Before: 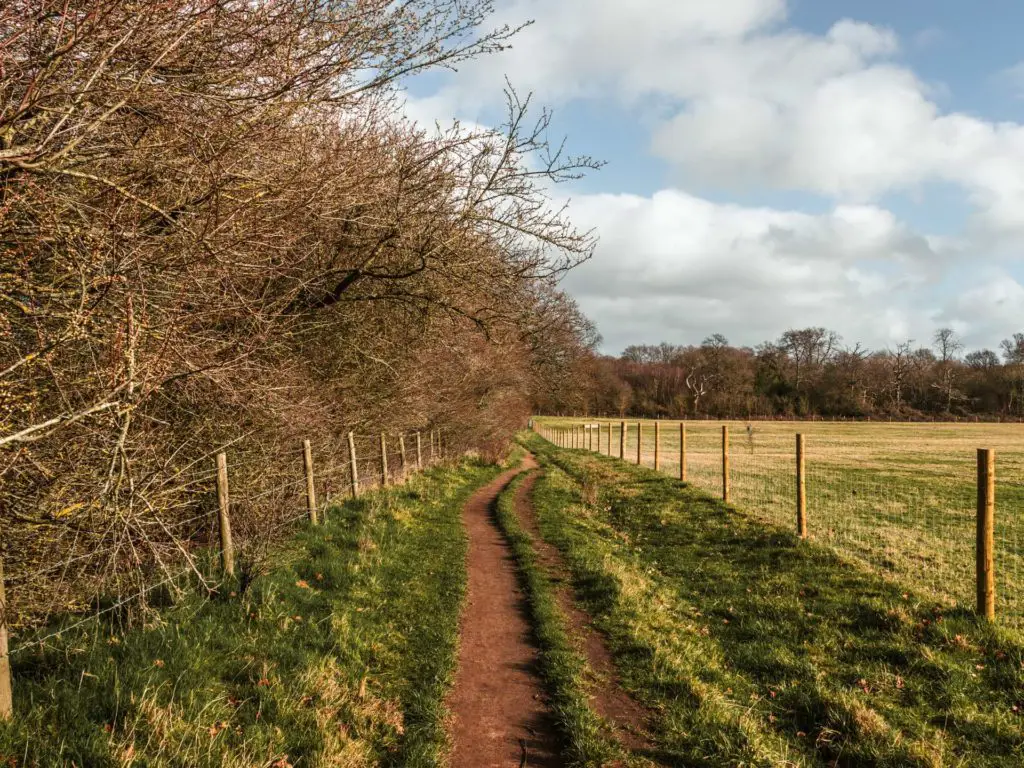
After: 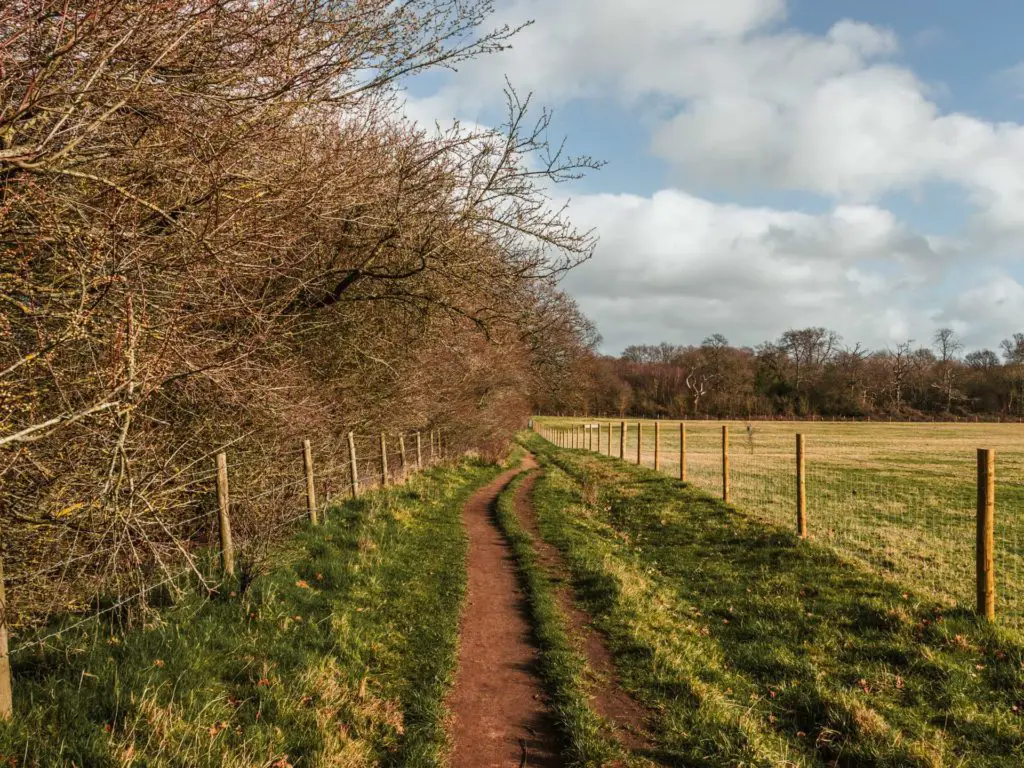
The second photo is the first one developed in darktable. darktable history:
shadows and highlights: shadows 25.21, white point adjustment -2.91, highlights -30.23
